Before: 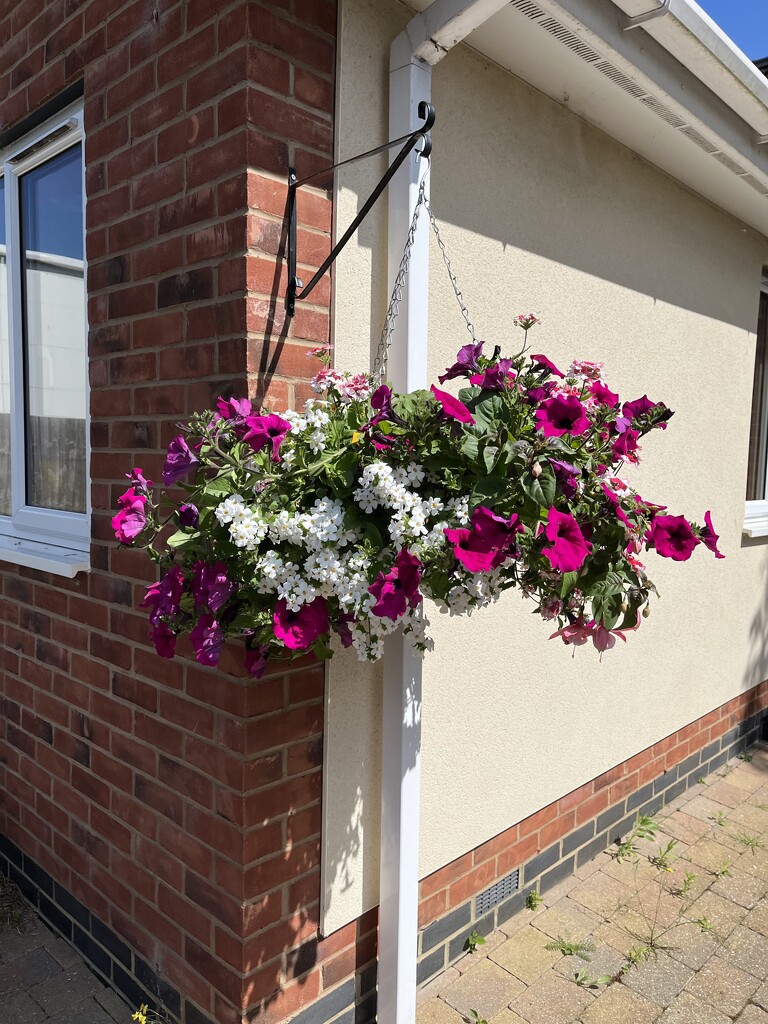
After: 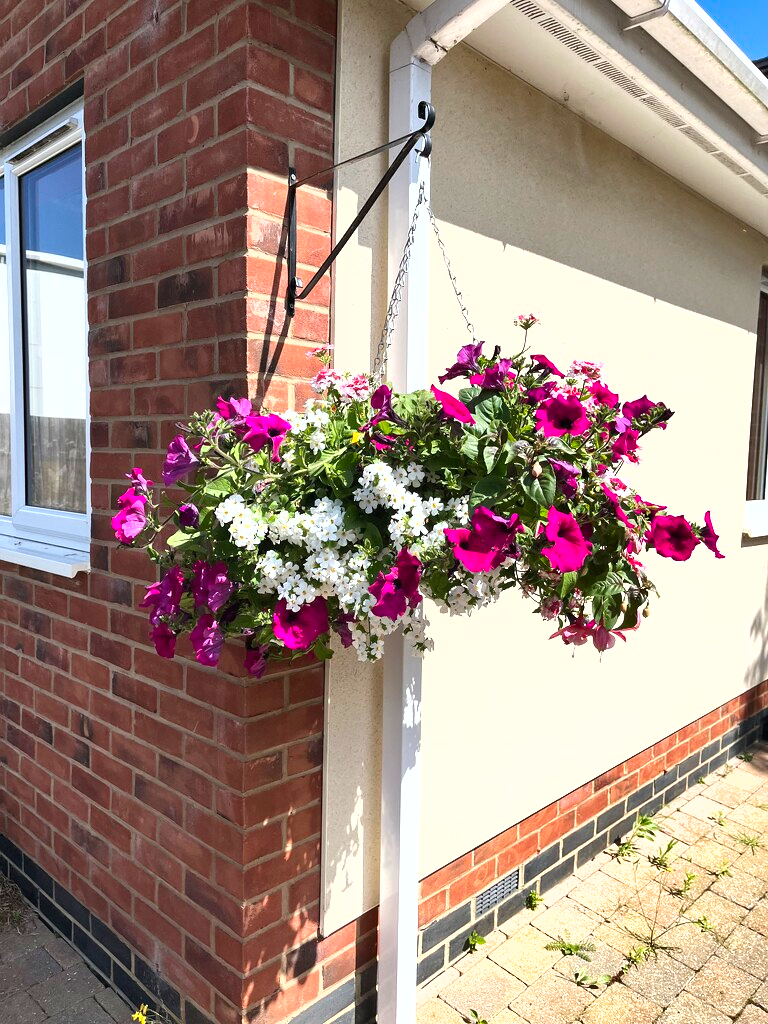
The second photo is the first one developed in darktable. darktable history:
exposure: black level correction 0, exposure 1 EV, compensate exposure bias true, compensate highlight preservation false
shadows and highlights: low approximation 0.01, soften with gaussian
